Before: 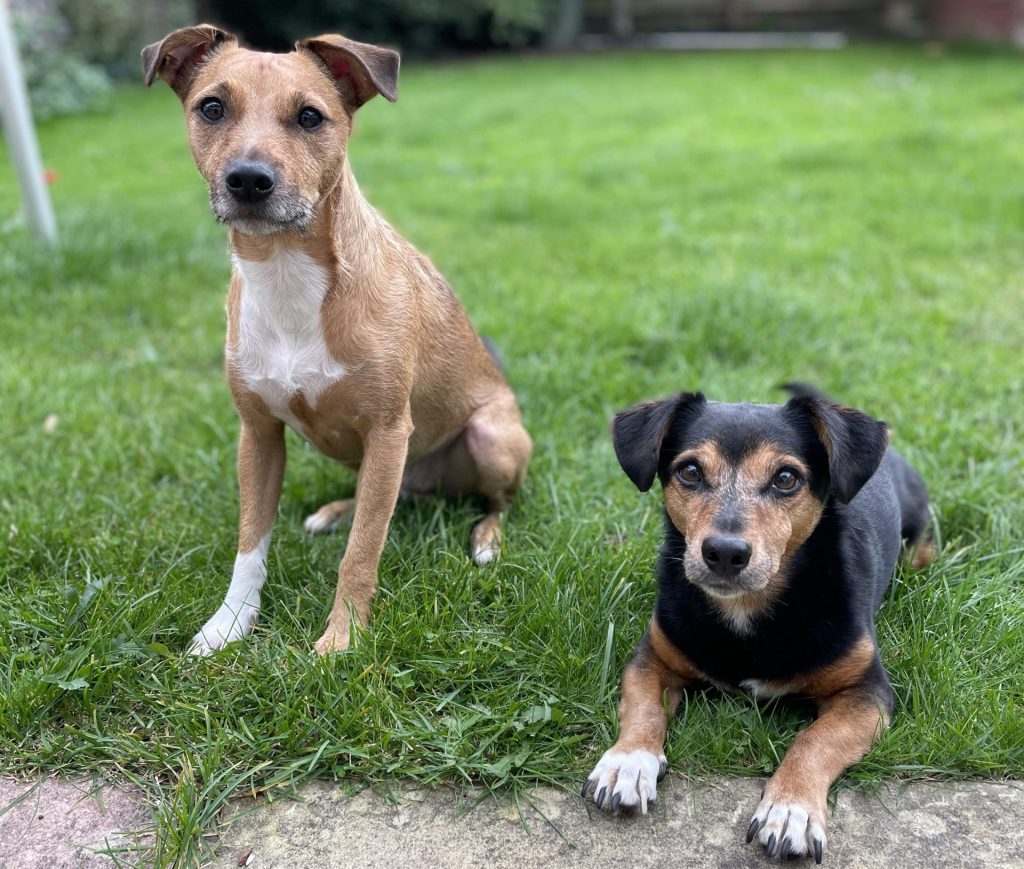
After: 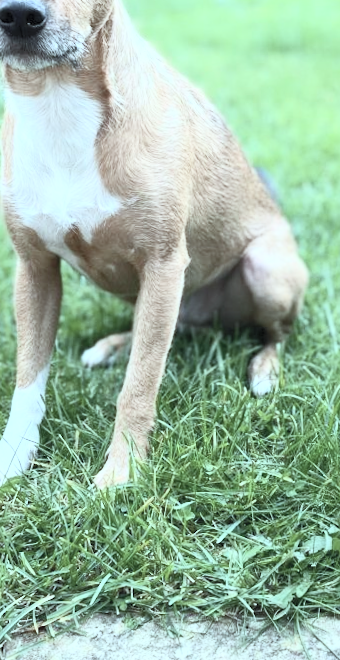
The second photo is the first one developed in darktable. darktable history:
contrast brightness saturation: contrast 0.43, brightness 0.56, saturation -0.19
crop and rotate: left 21.77%, top 18.528%, right 44.676%, bottom 2.997%
color correction: highlights a* -10.04, highlights b* -10.37
rotate and perspective: rotation -1°, crop left 0.011, crop right 0.989, crop top 0.025, crop bottom 0.975
